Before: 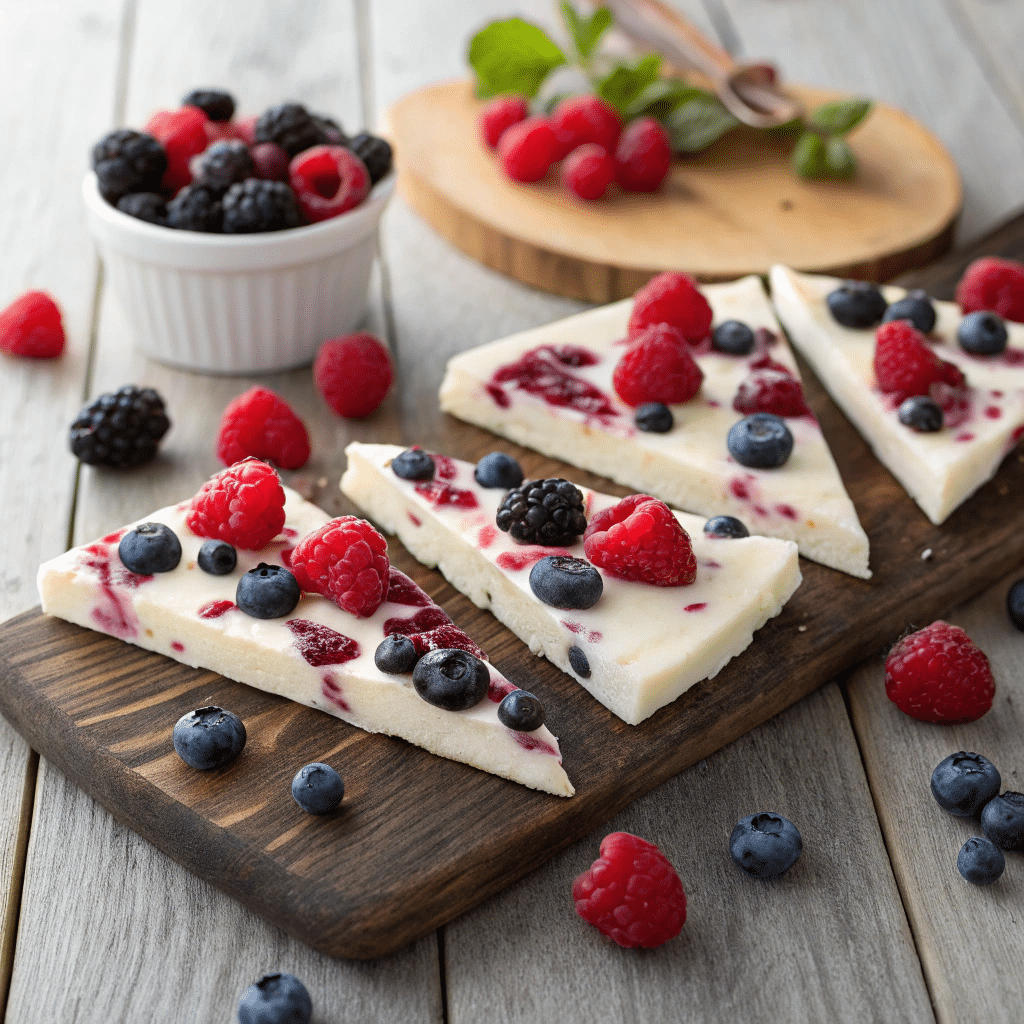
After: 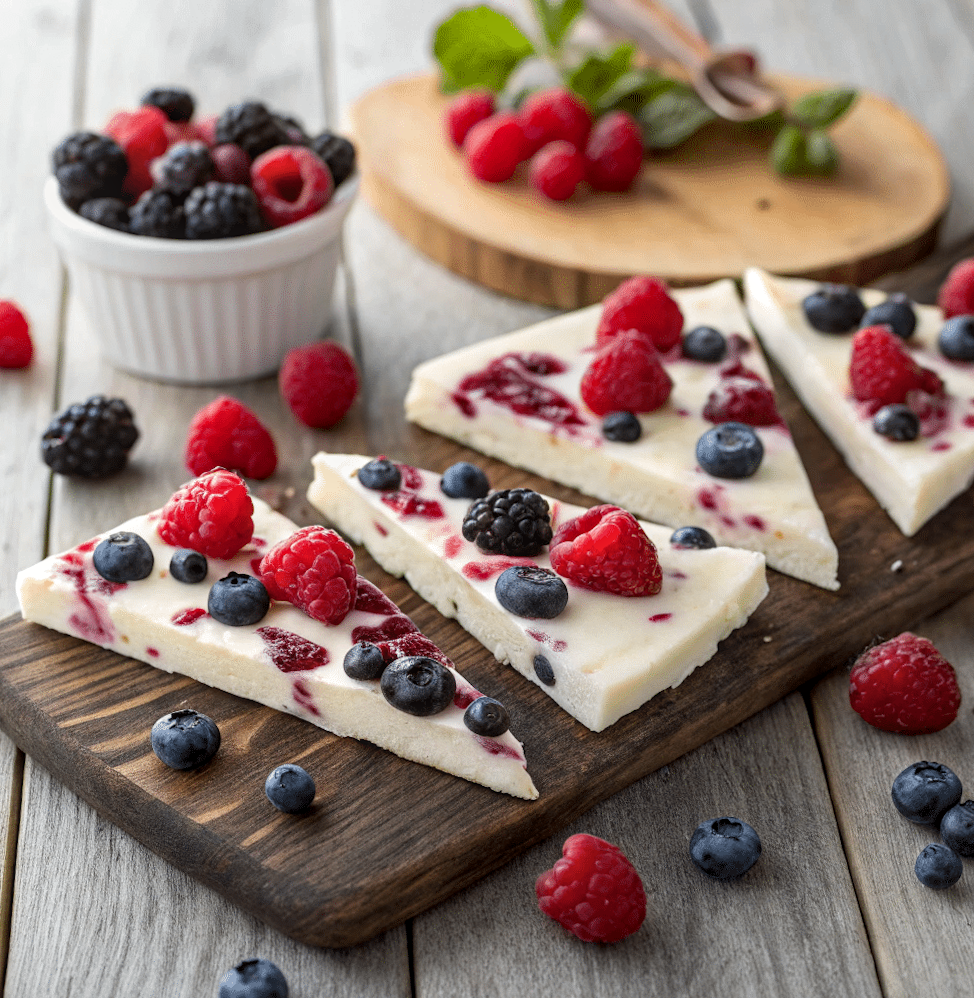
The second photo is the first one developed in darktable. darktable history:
local contrast: on, module defaults
rotate and perspective: rotation 0.074°, lens shift (vertical) 0.096, lens shift (horizontal) -0.041, crop left 0.043, crop right 0.952, crop top 0.024, crop bottom 0.979
